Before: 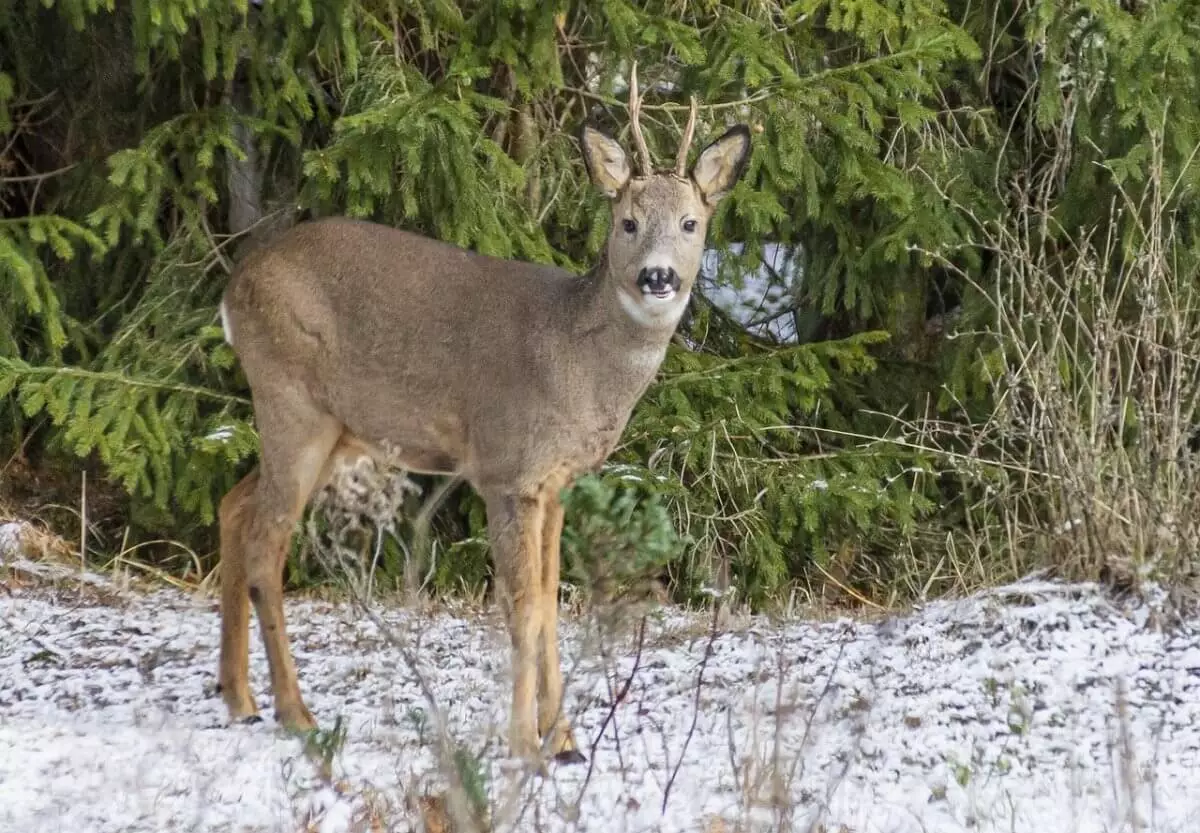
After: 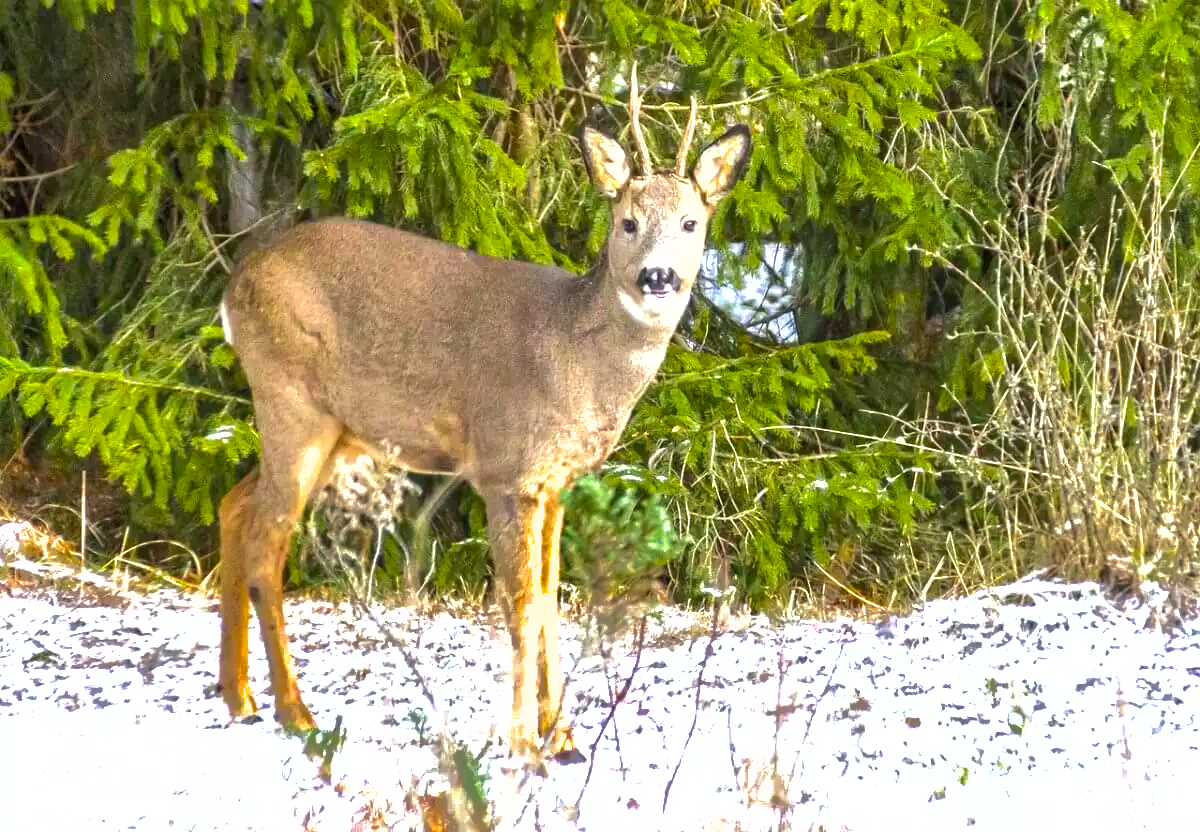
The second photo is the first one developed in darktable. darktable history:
crop: bottom 0.071%
shadows and highlights: highlights -60
color balance rgb: linear chroma grading › shadows -10%, linear chroma grading › global chroma 20%, perceptual saturation grading › global saturation 15%, perceptual brilliance grading › global brilliance 30%, perceptual brilliance grading › highlights 12%, perceptual brilliance grading › mid-tones 24%, global vibrance 20%
